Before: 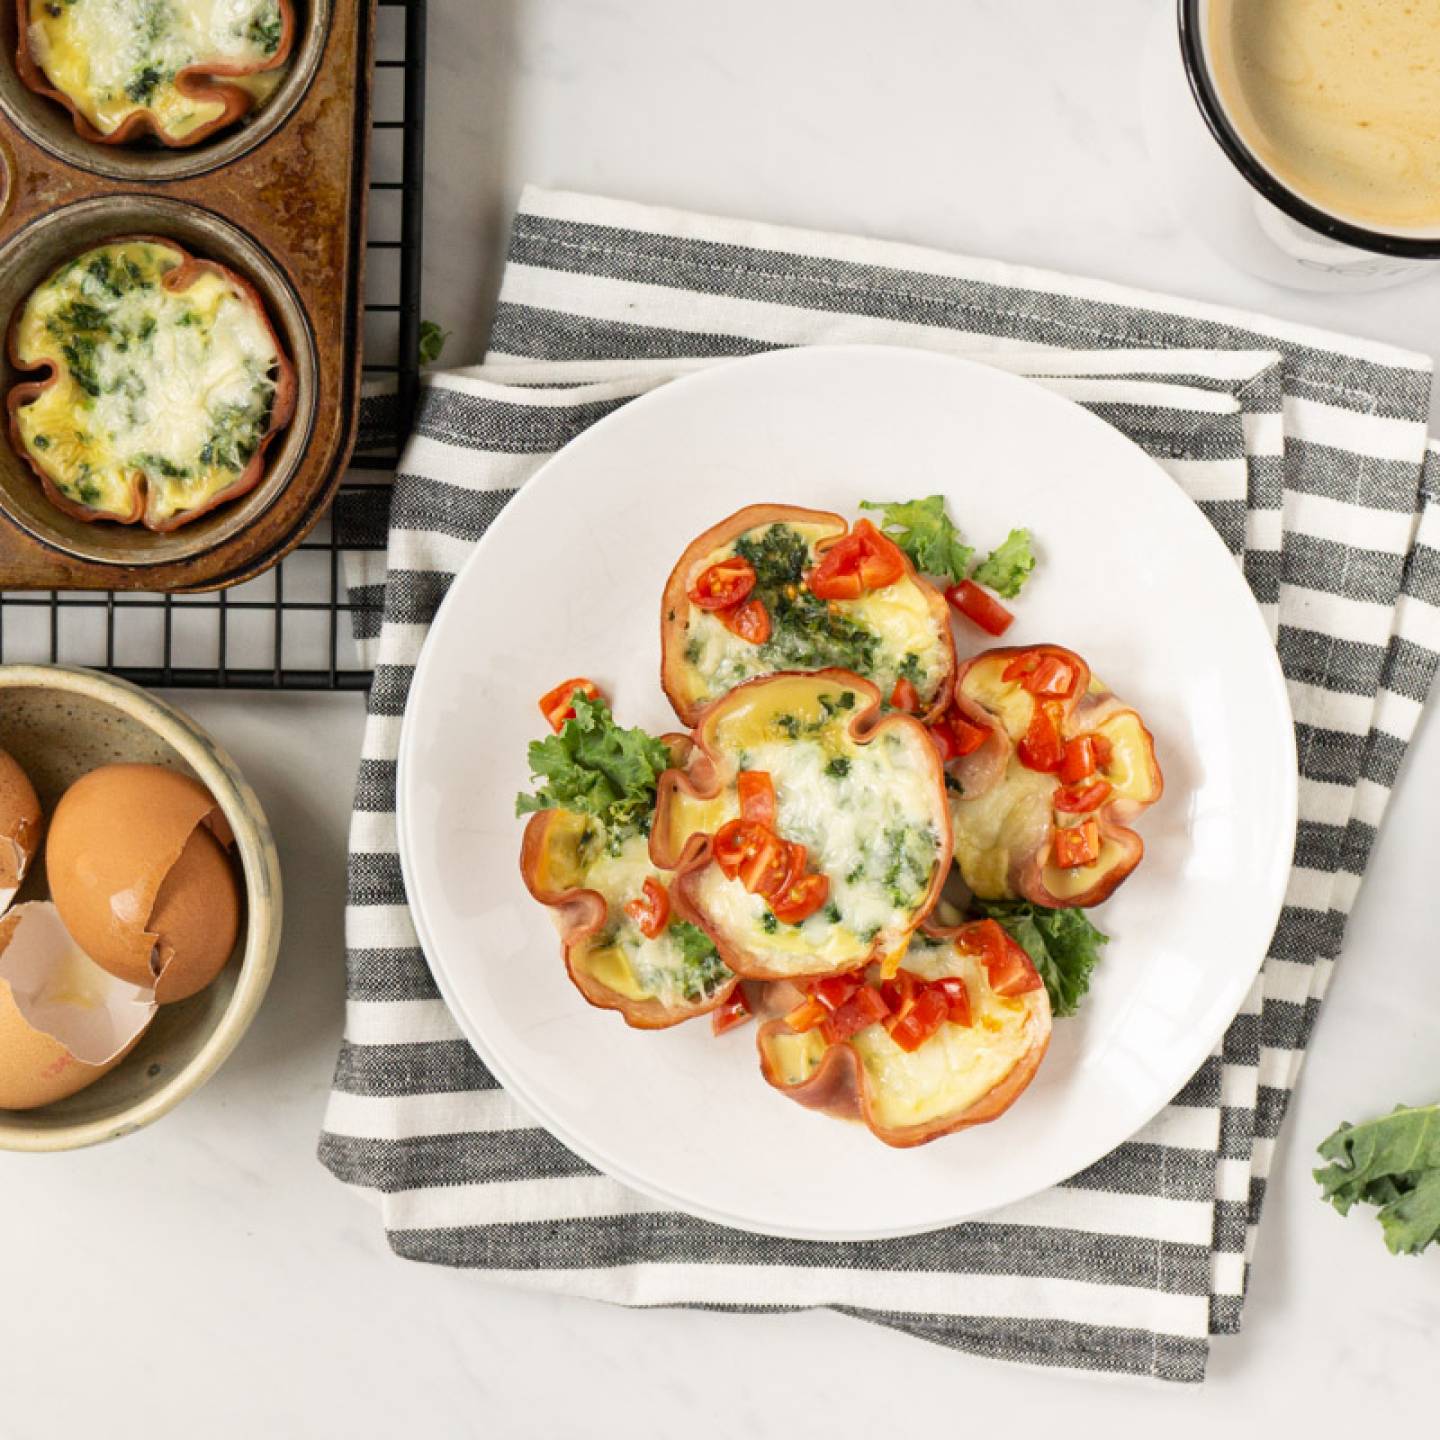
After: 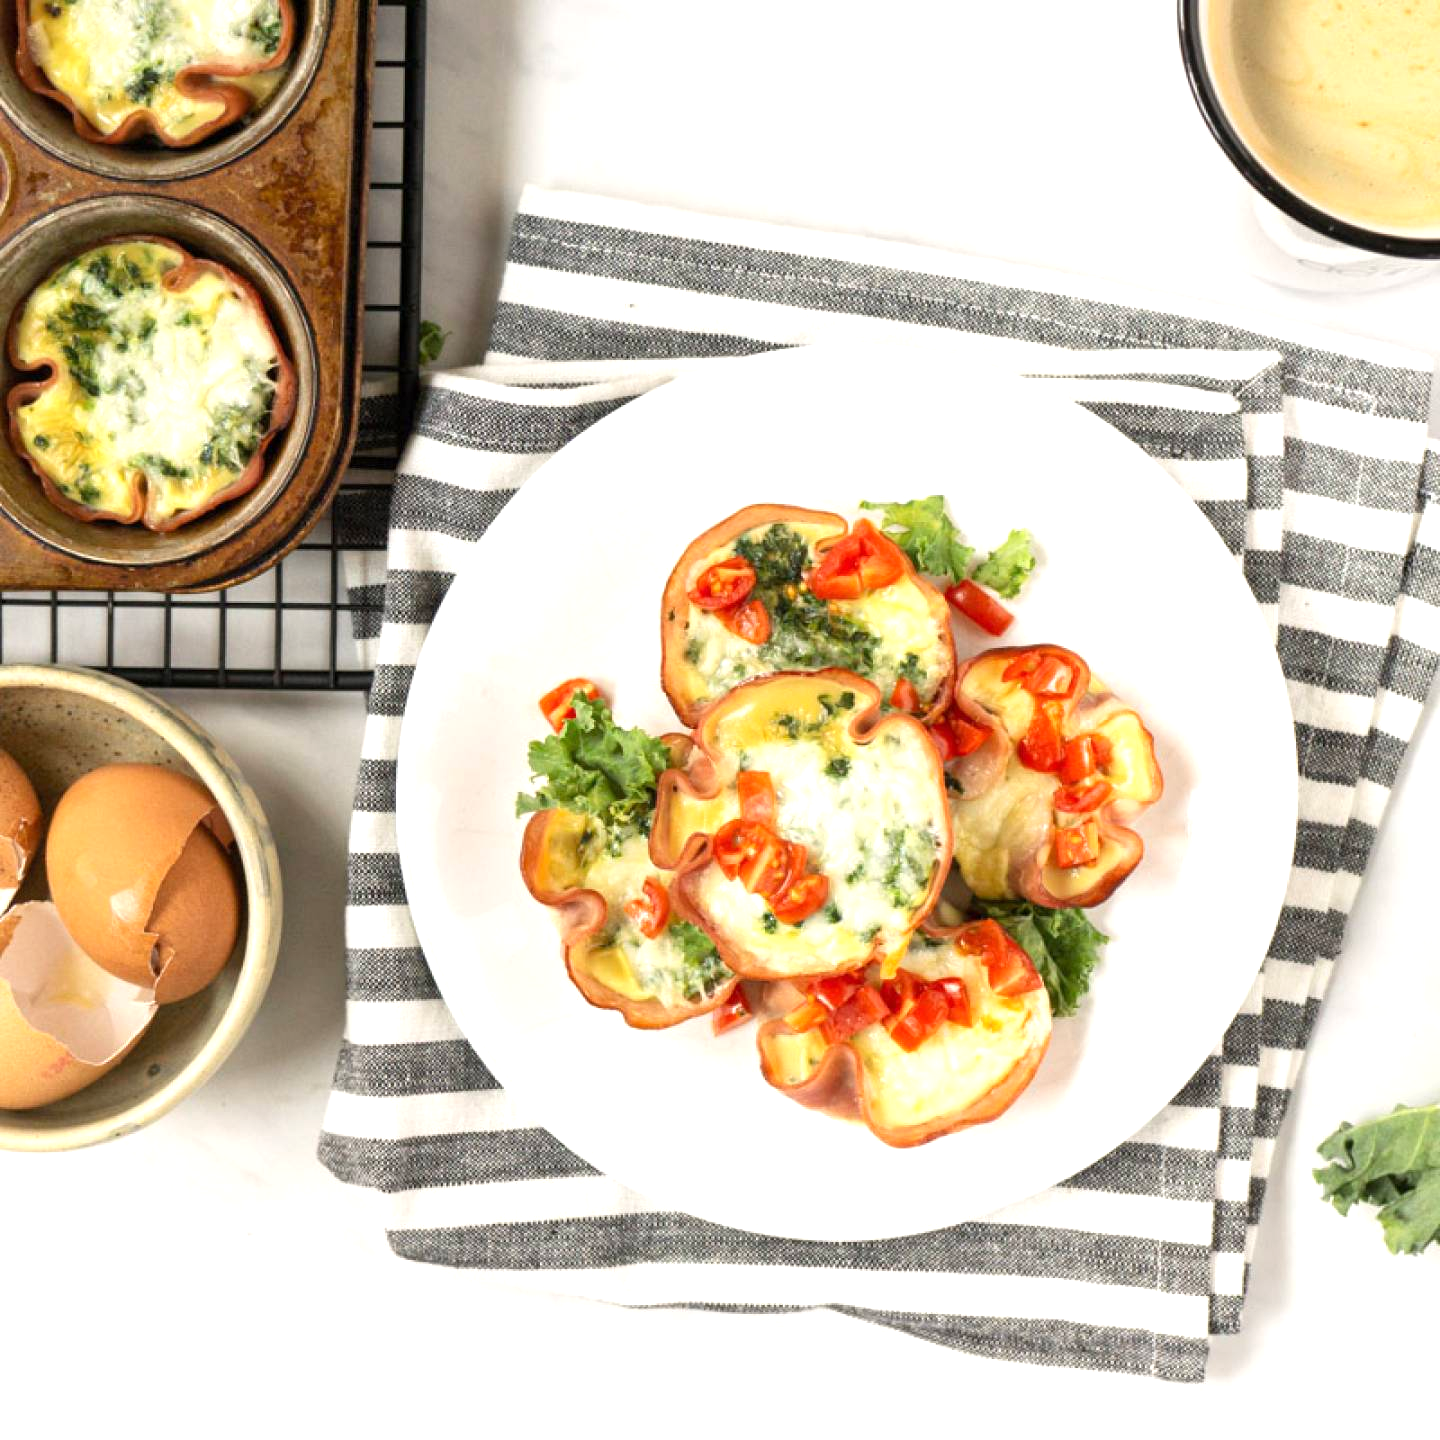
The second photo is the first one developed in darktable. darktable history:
exposure: exposure 0.57 EV, compensate highlight preservation false
